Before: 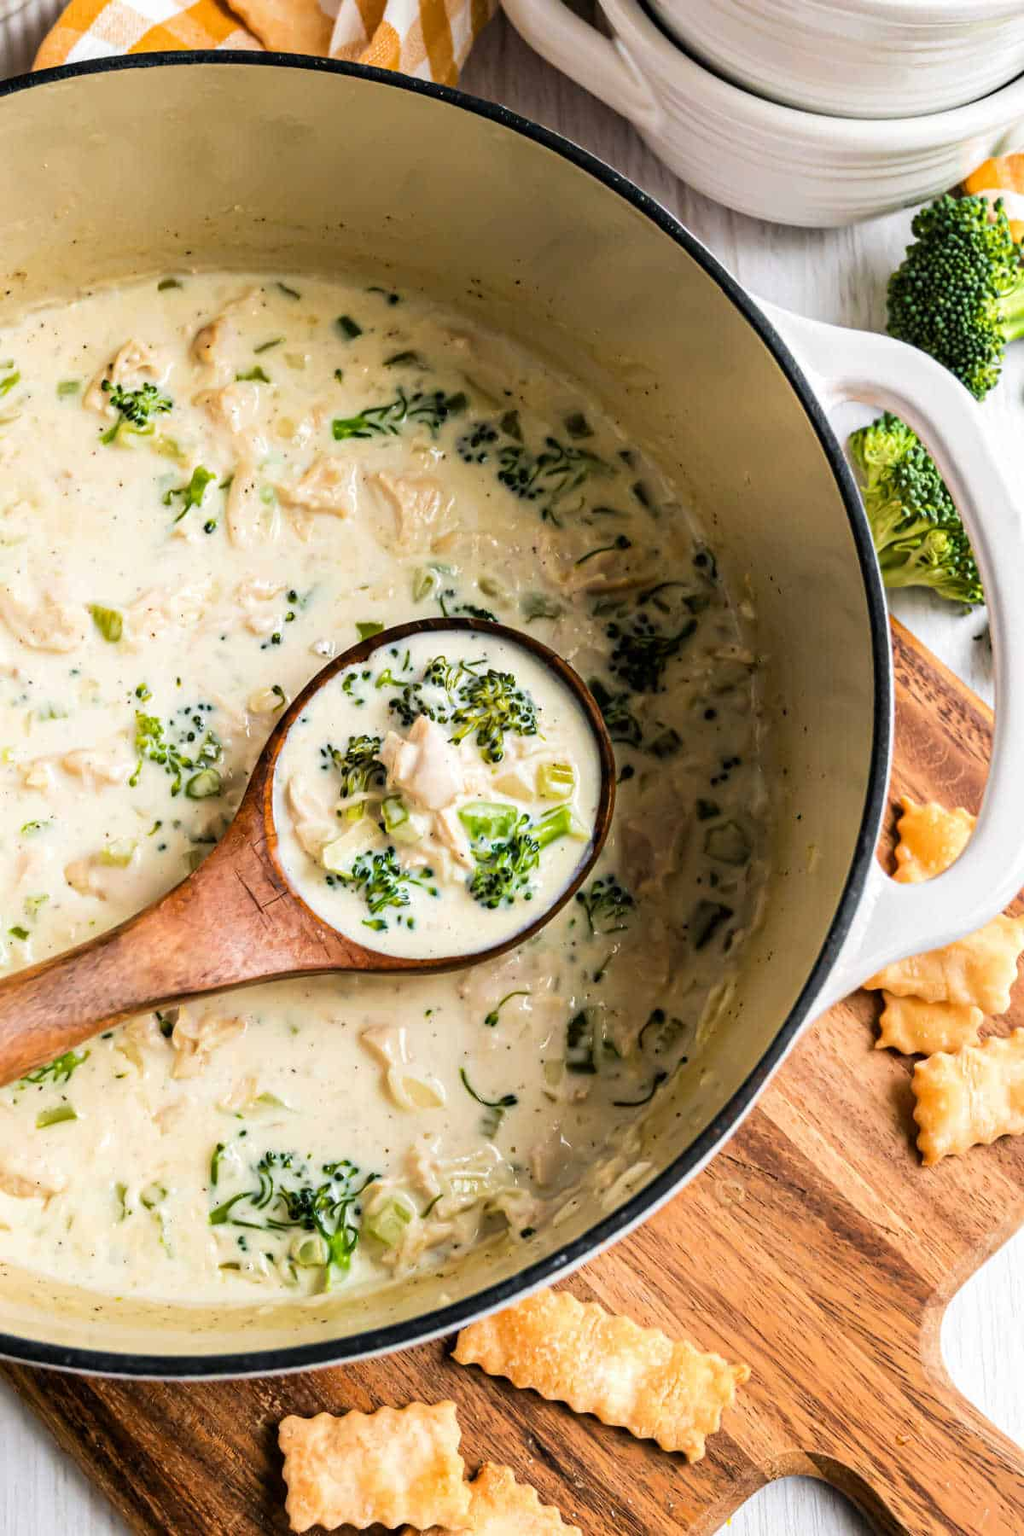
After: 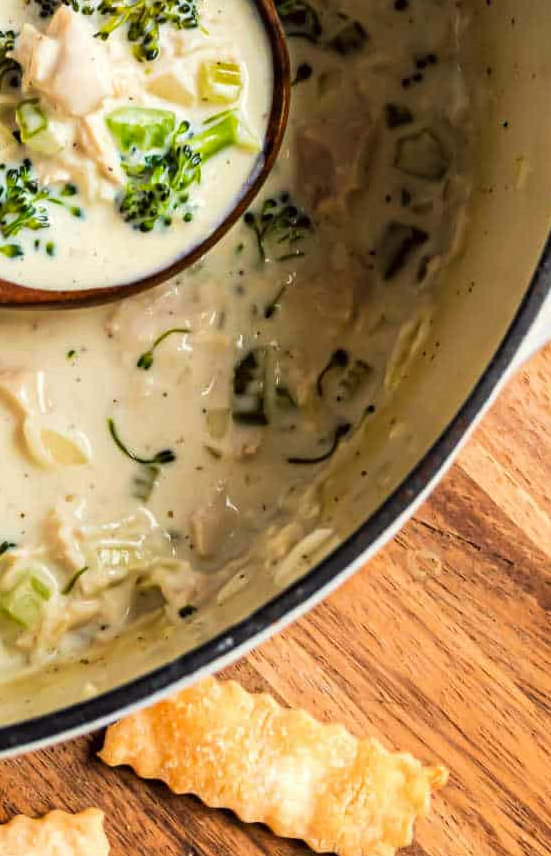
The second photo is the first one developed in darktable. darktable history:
crop: left 35.953%, top 46.3%, right 18.081%, bottom 6.134%
color correction: highlights a* -1.12, highlights b* 4.65, shadows a* 3.67
